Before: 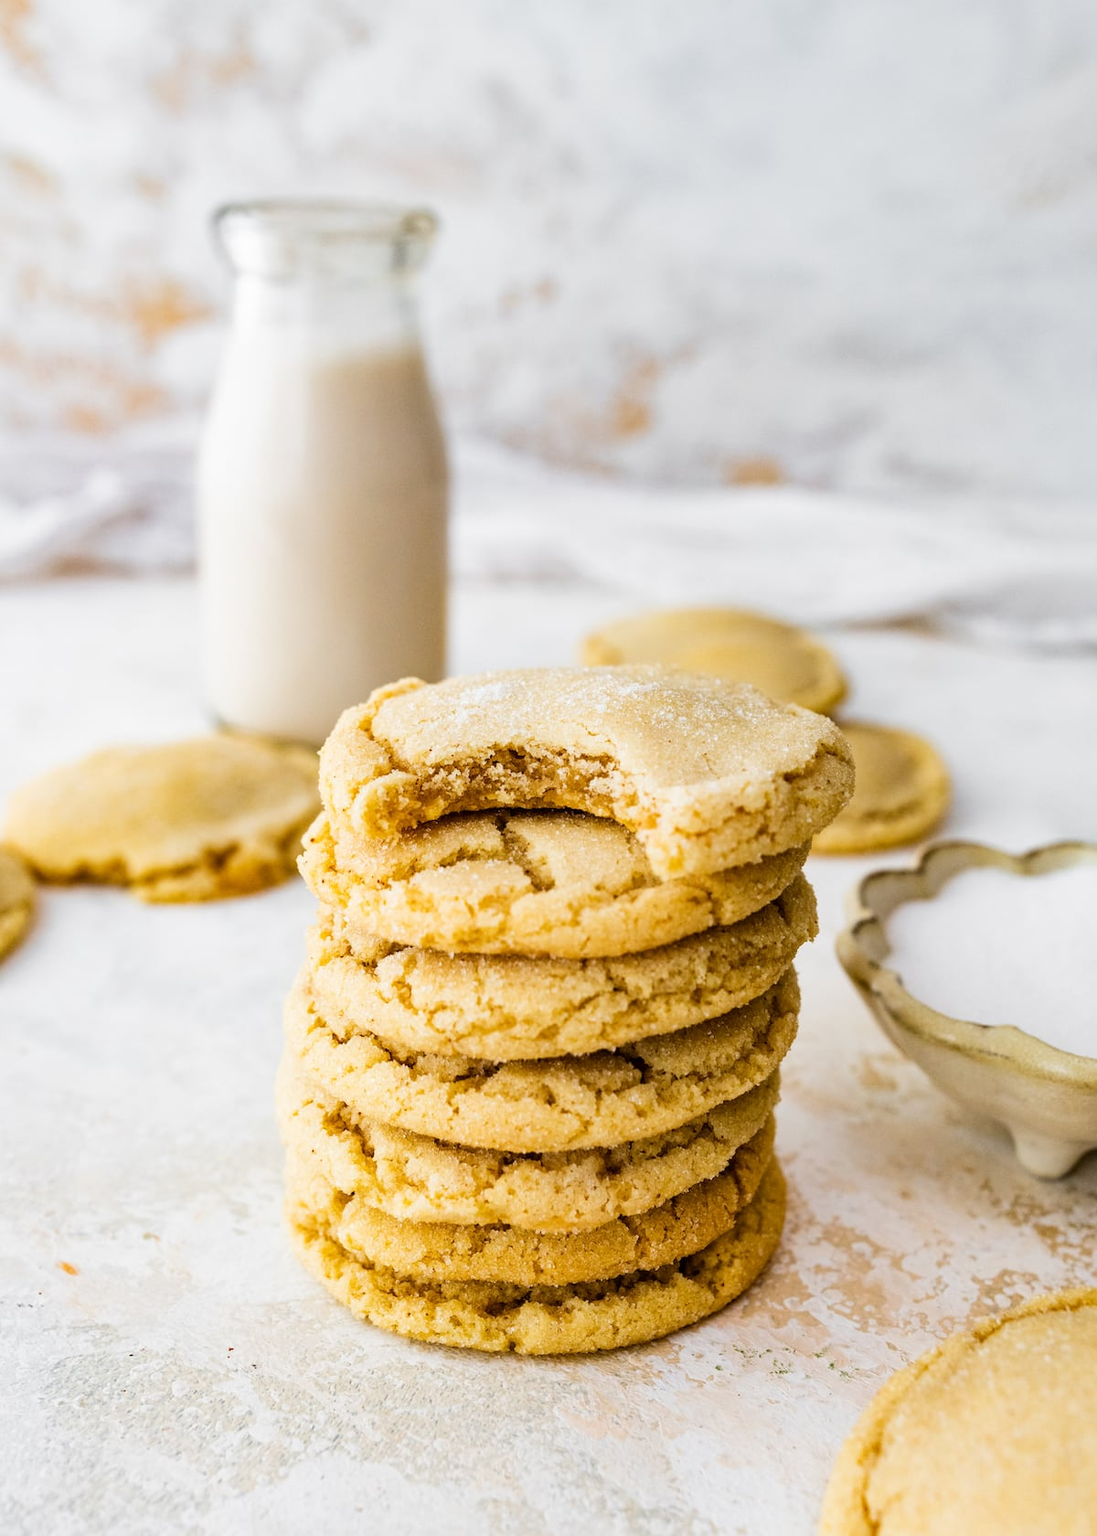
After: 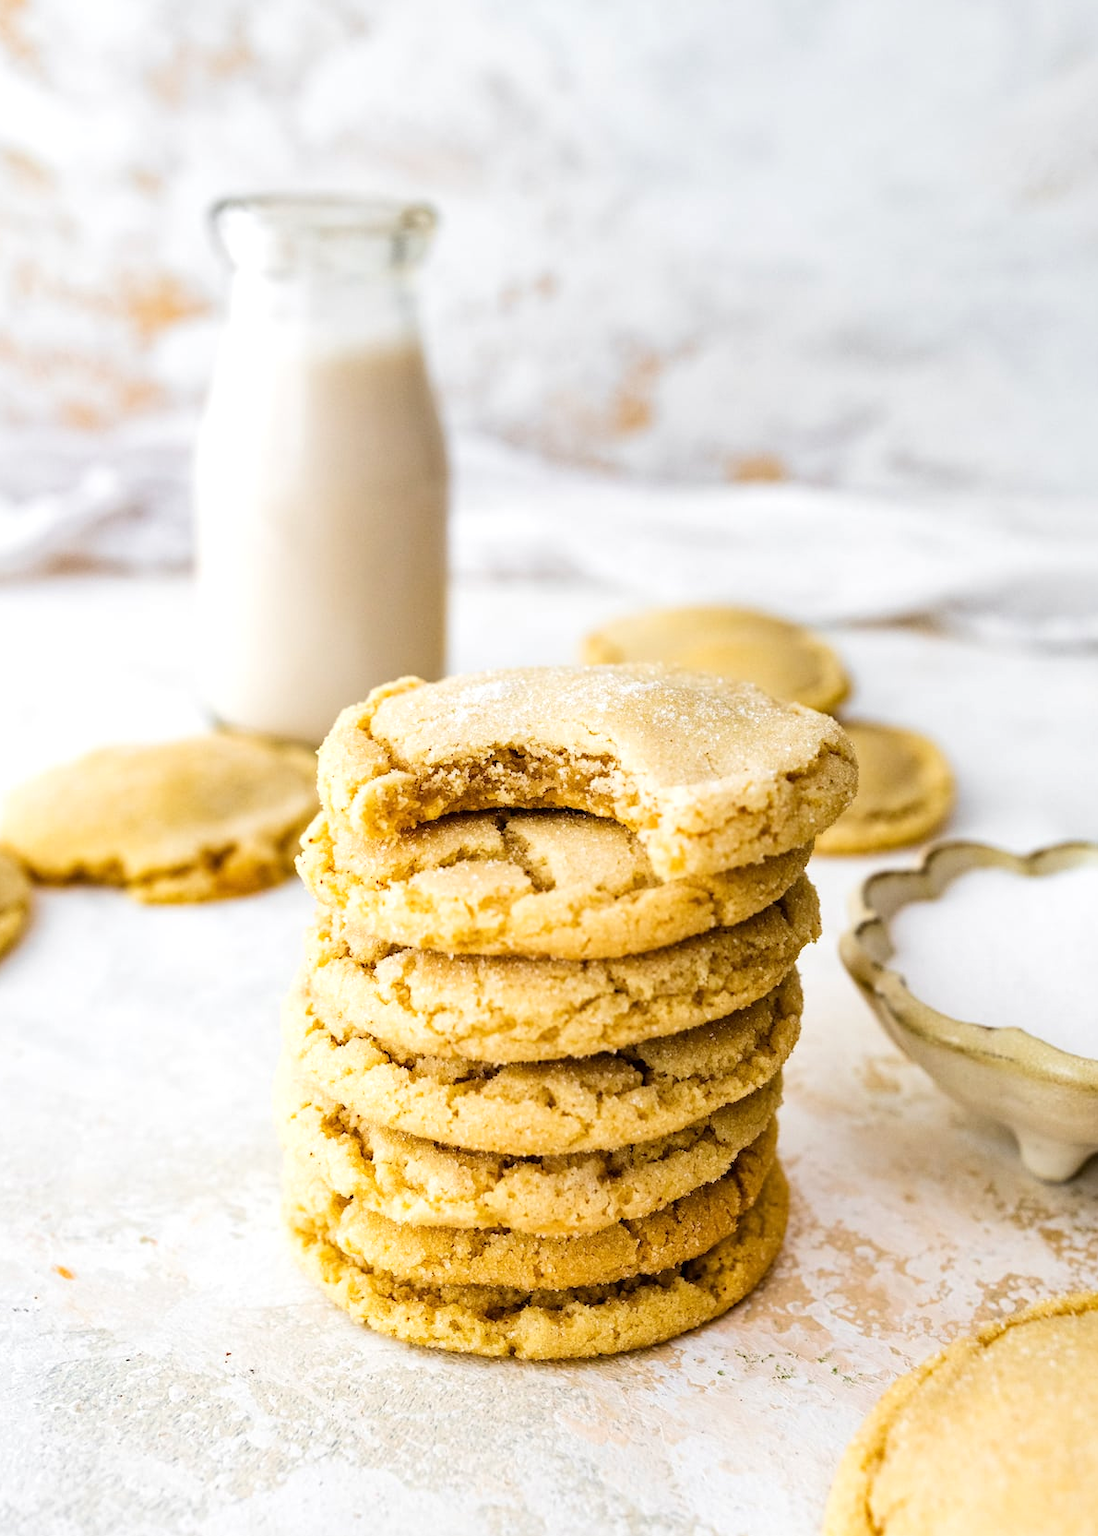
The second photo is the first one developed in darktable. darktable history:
exposure: exposure 0.217 EV, compensate highlight preservation false
crop: left 0.434%, top 0.485%, right 0.244%, bottom 0.386%
